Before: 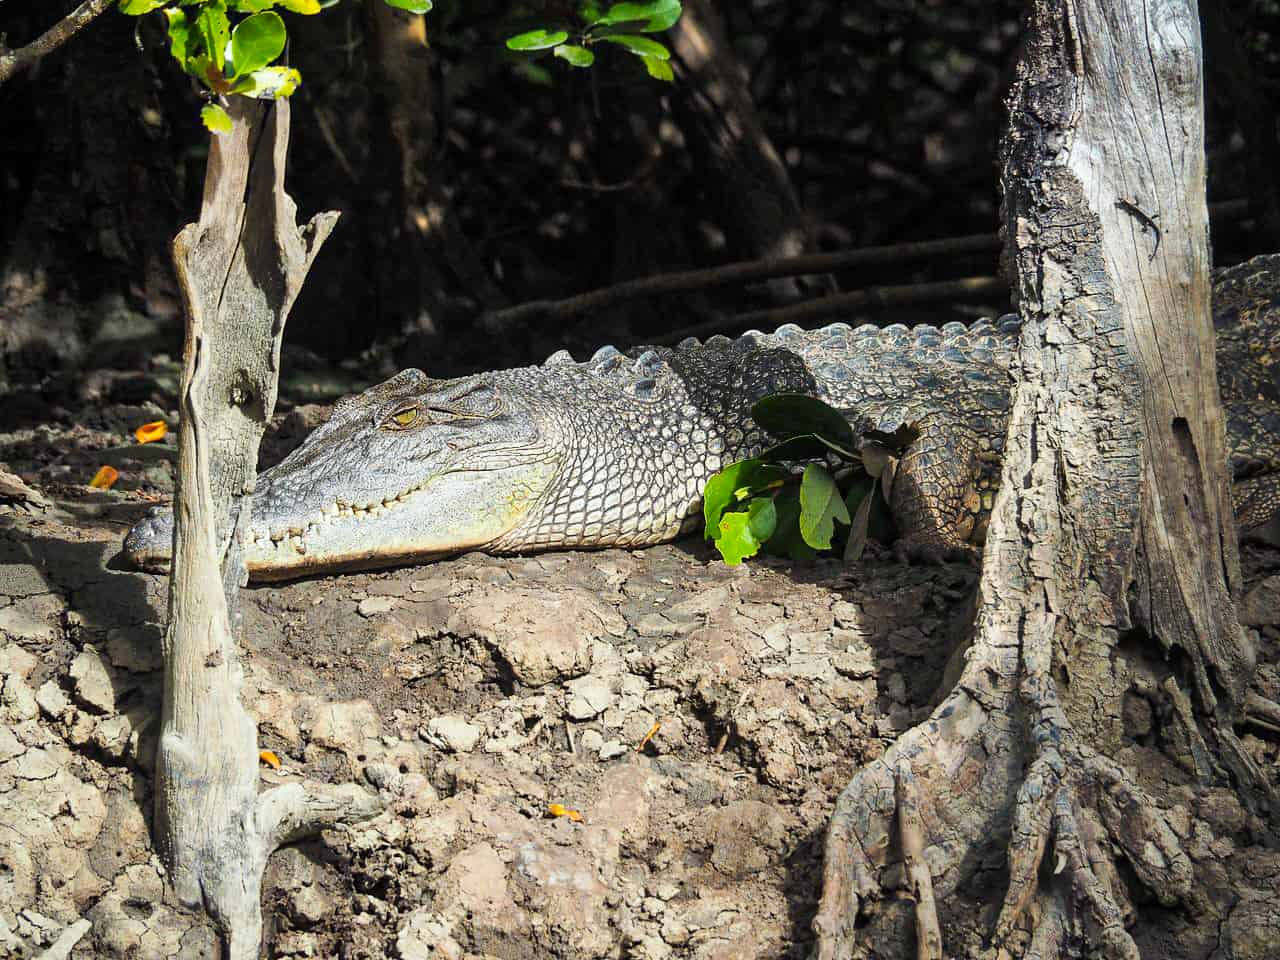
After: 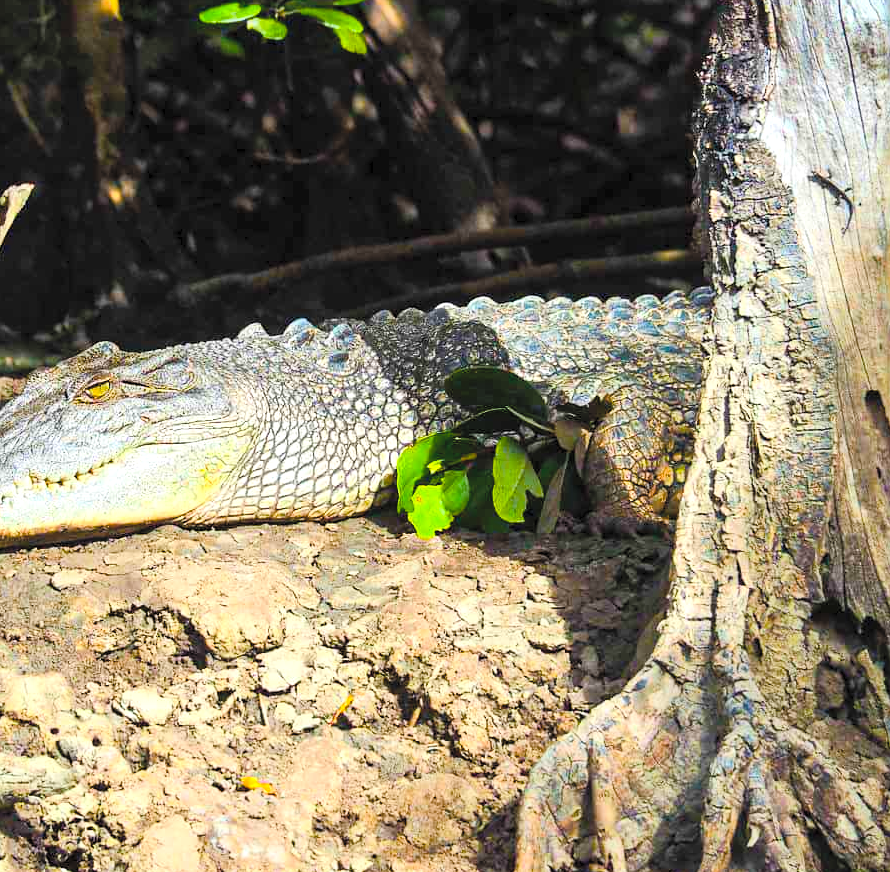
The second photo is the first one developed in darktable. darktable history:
contrast brightness saturation: contrast 0.1, brightness 0.3, saturation 0.14
tone equalizer: -8 EV -0.417 EV, -7 EV -0.389 EV, -6 EV -0.333 EV, -5 EV -0.222 EV, -3 EV 0.222 EV, -2 EV 0.333 EV, -1 EV 0.389 EV, +0 EV 0.417 EV, edges refinement/feathering 500, mask exposure compensation -1.57 EV, preserve details no
crop and rotate: left 24.034%, top 2.838%, right 6.406%, bottom 6.299%
color balance rgb: perceptual saturation grading › global saturation 20%, perceptual saturation grading › highlights -25%, perceptual saturation grading › shadows 25%, global vibrance 50%
